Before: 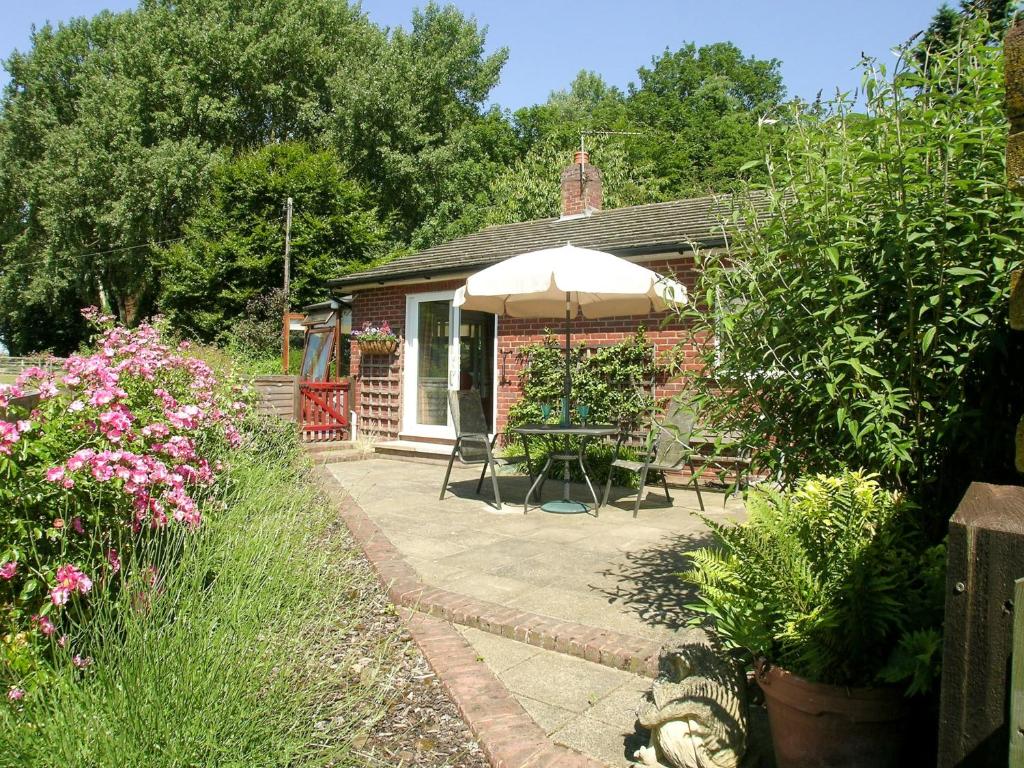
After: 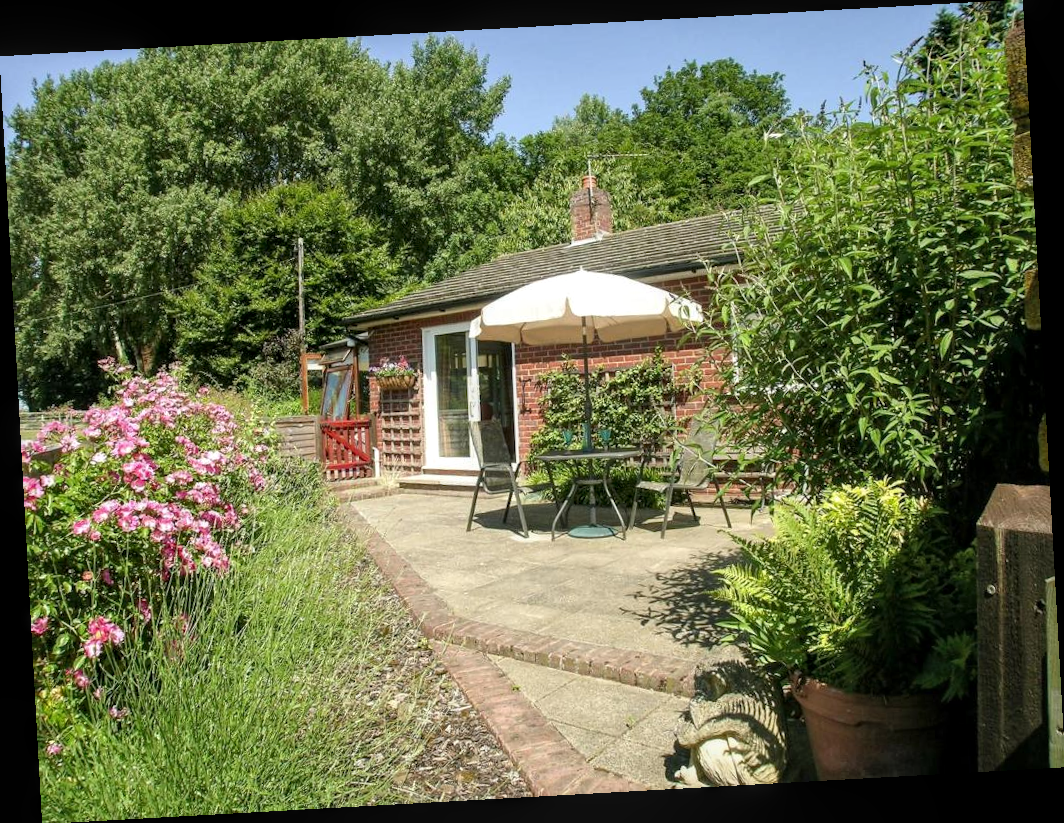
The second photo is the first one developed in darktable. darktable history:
local contrast: on, module defaults
rotate and perspective: rotation -3.18°, automatic cropping off
